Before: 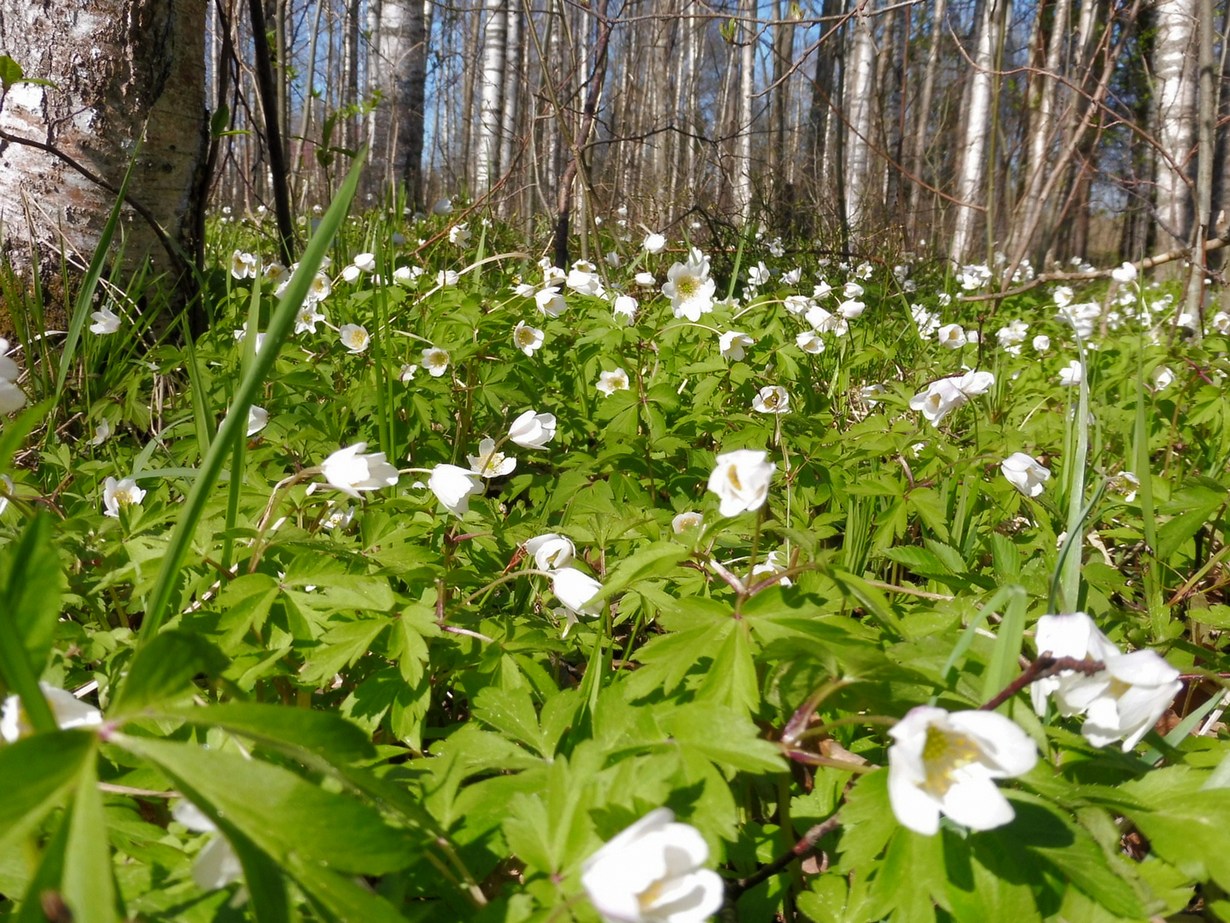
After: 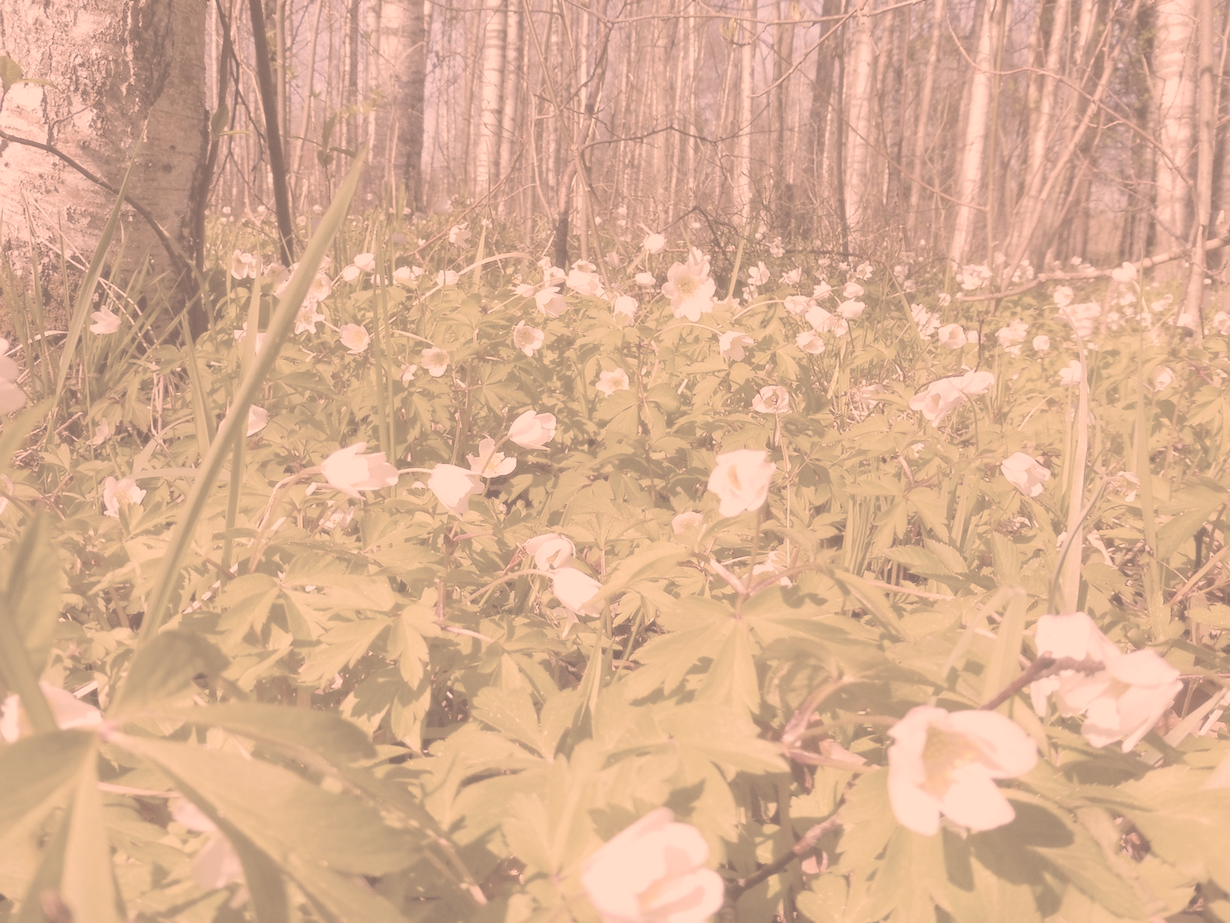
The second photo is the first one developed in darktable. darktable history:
contrast brightness saturation: contrast -0.32, brightness 0.75, saturation -0.78
color correction: highlights a* 21.16, highlights b* 19.61
